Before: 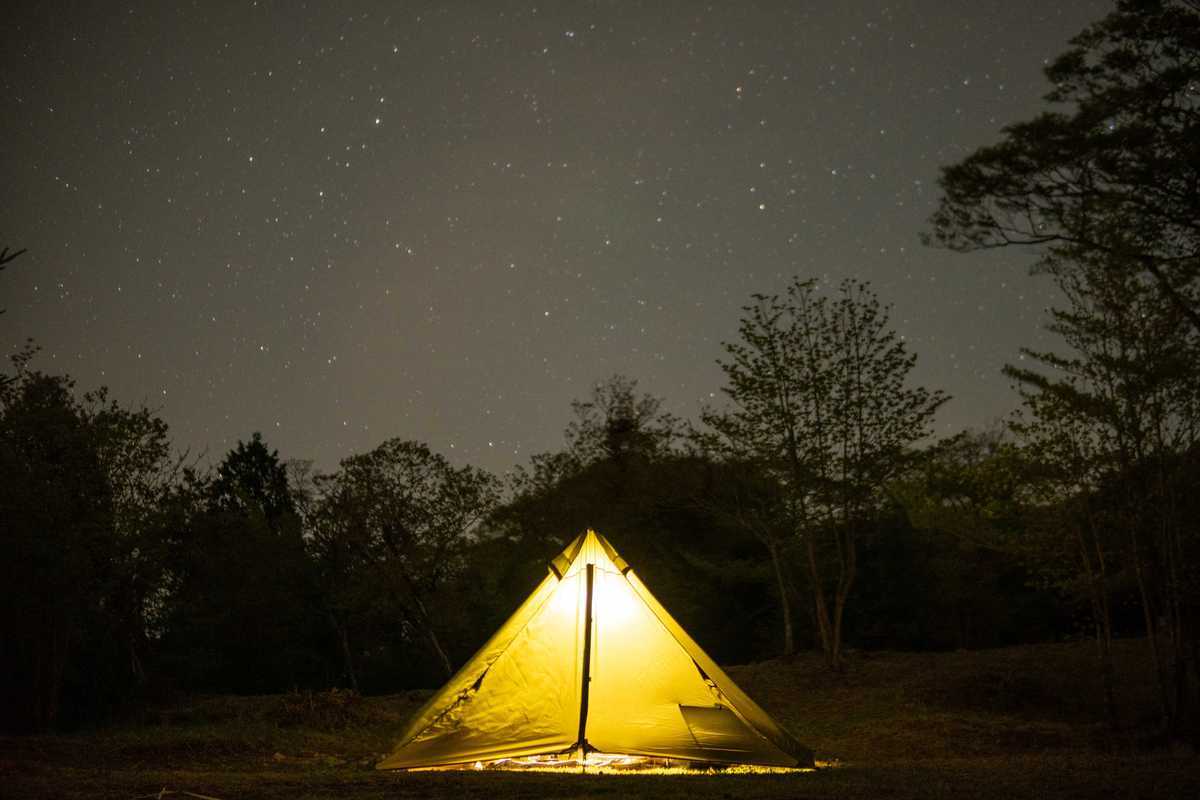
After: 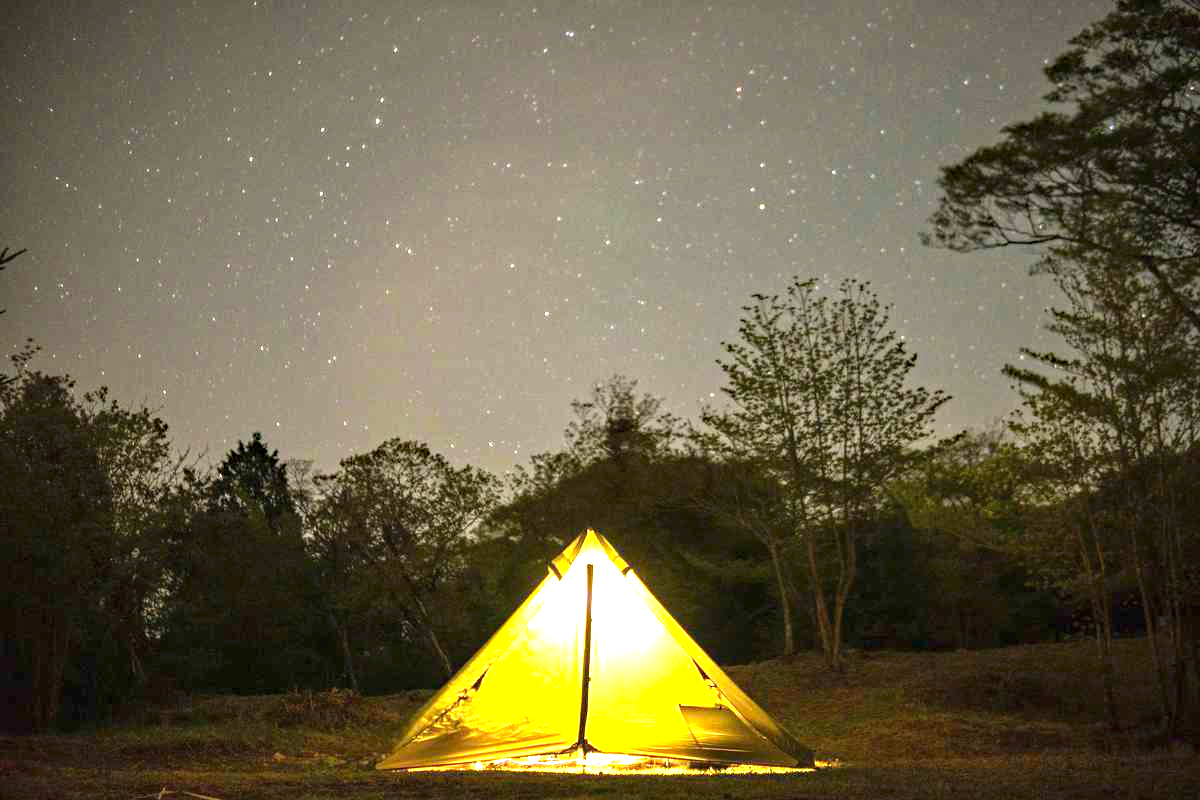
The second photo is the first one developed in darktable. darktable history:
tone equalizer: mask exposure compensation -0.495 EV
exposure: black level correction 0, exposure 1.982 EV, compensate highlight preservation false
haze removal: compatibility mode true, adaptive false
